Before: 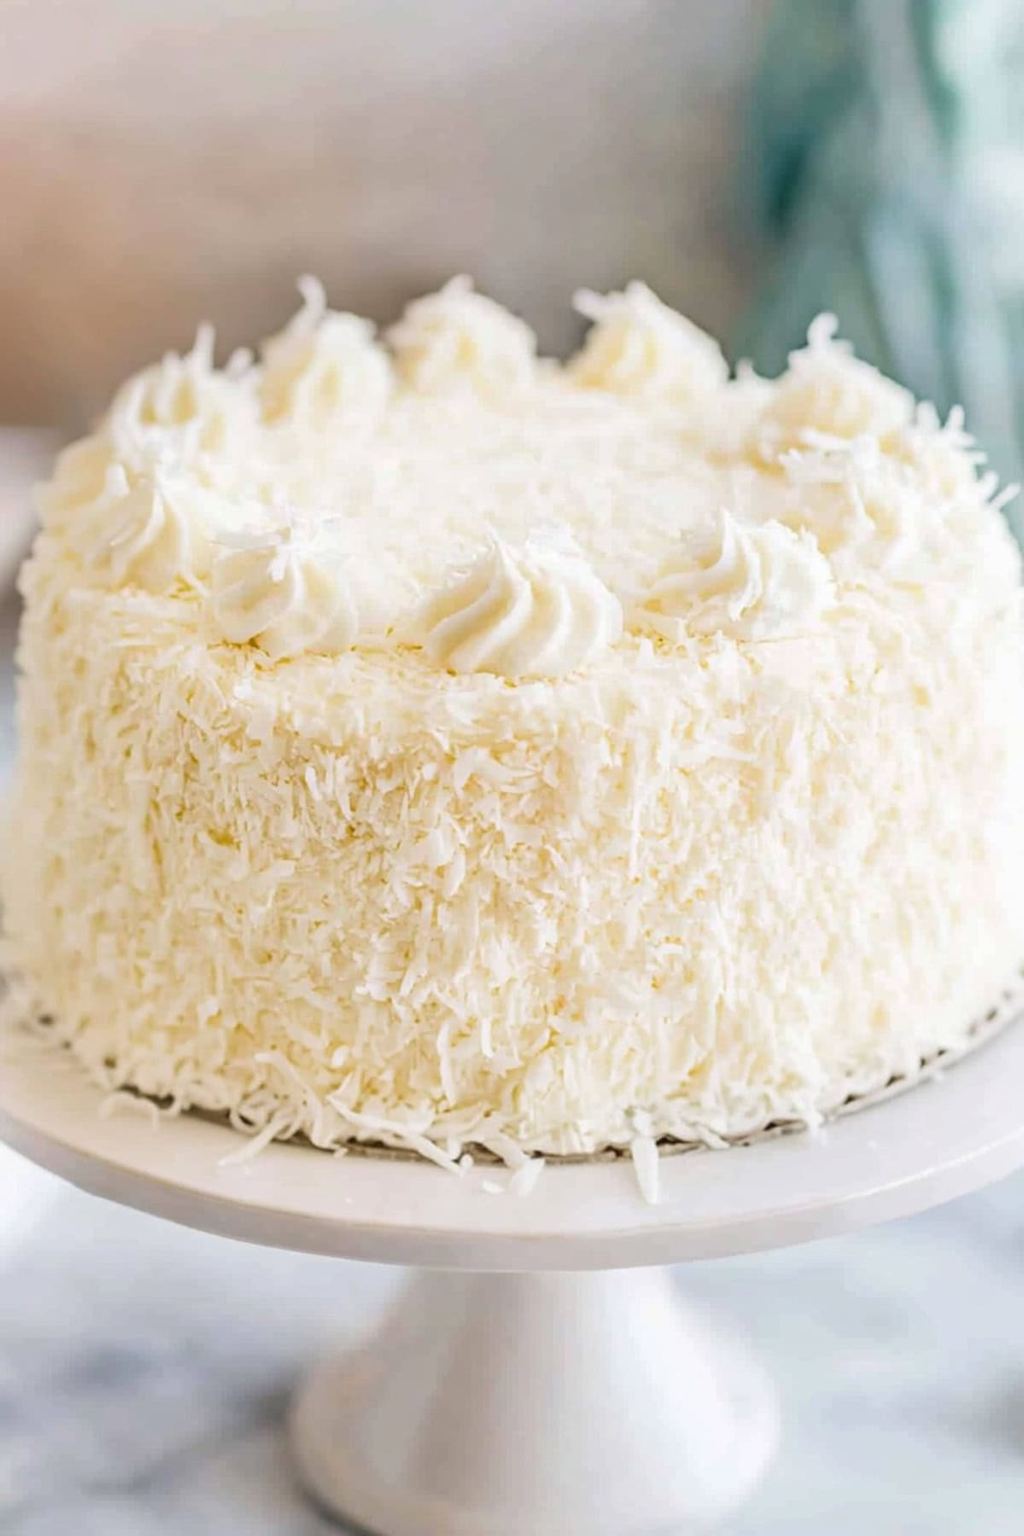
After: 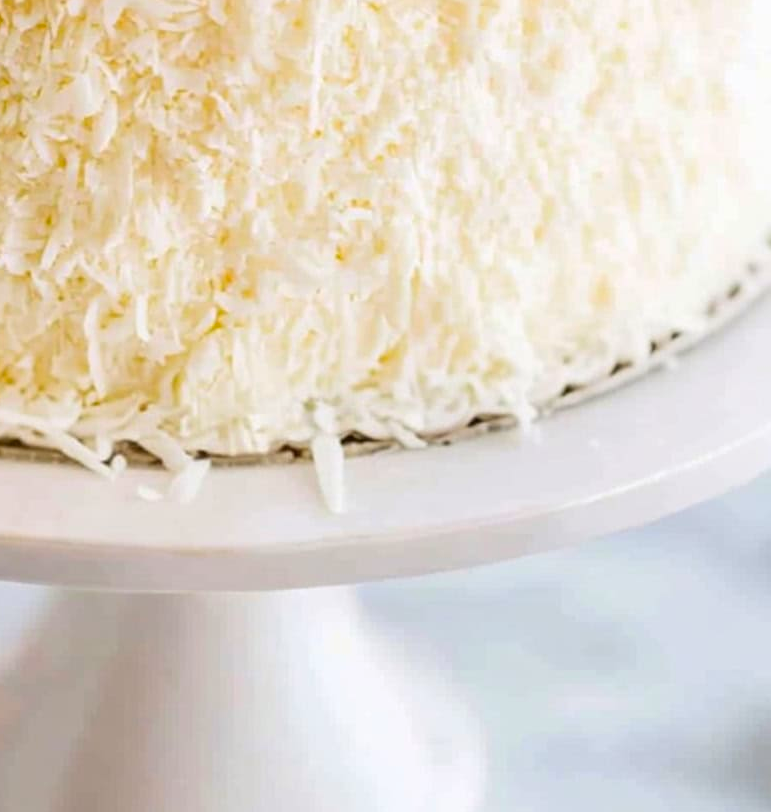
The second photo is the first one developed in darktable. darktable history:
crop and rotate: left 35.749%, top 49.931%, bottom 4.934%
color balance rgb: power › chroma 0.271%, power › hue 61.05°, perceptual saturation grading › global saturation 15.056%, global vibrance 20%
